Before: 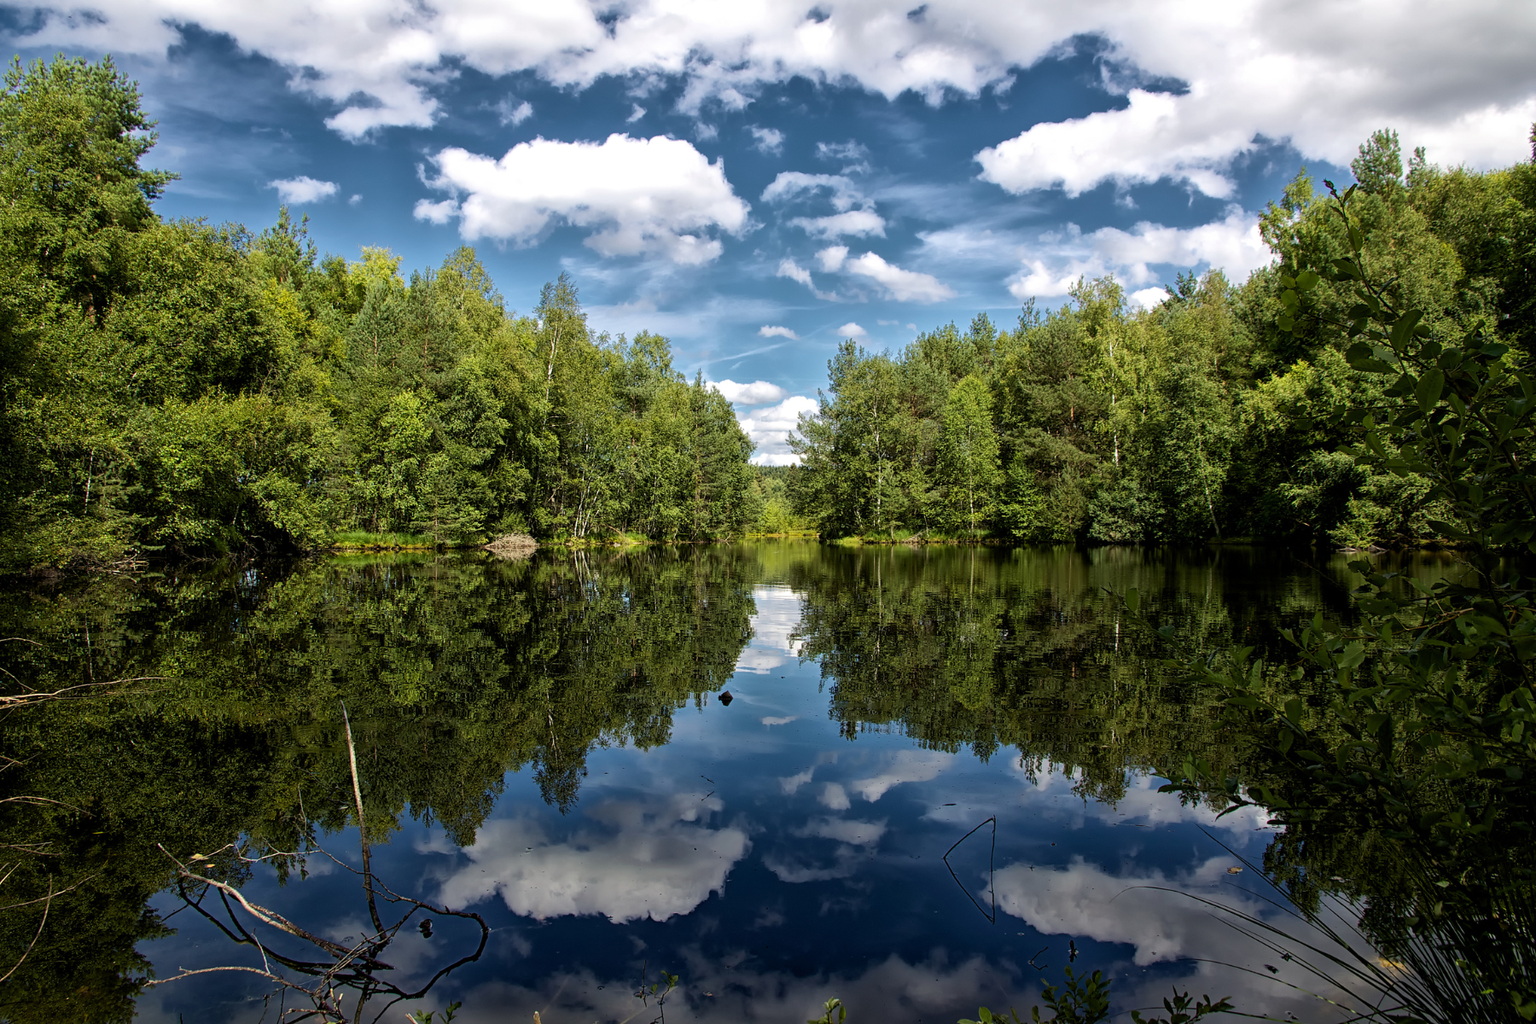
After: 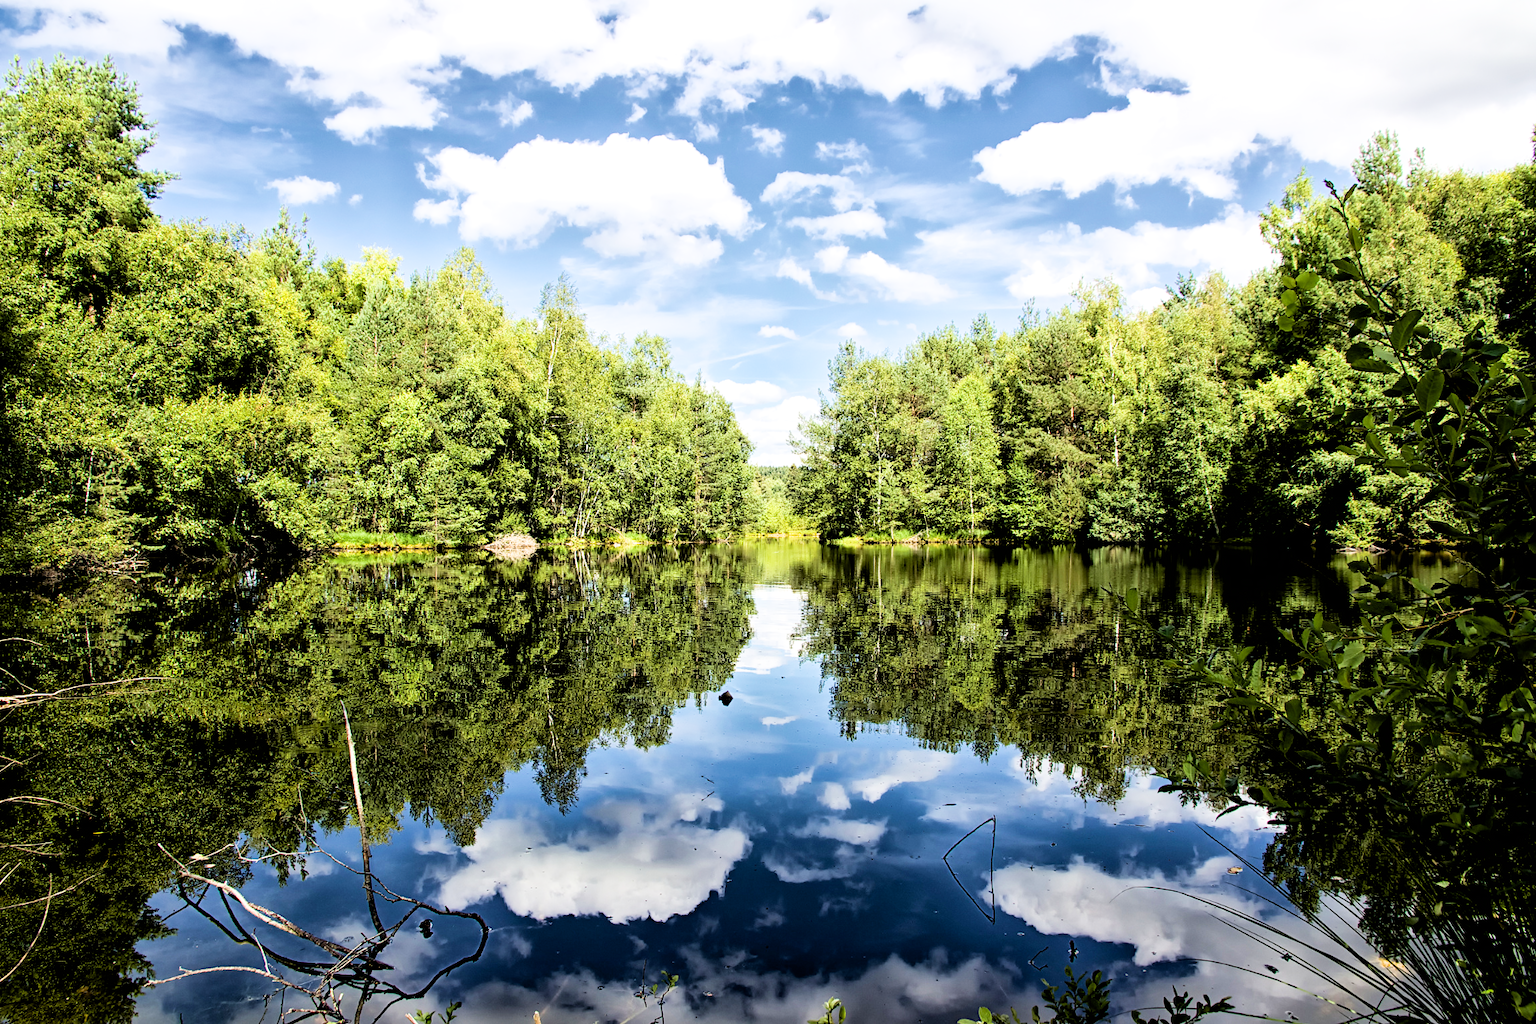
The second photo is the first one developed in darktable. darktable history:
exposure: black level correction 0.001, exposure 1.851 EV, compensate exposure bias true, compensate highlight preservation false
filmic rgb: black relative exposure -5.06 EV, white relative exposure 3.99 EV, hardness 2.91, contrast 1.296, highlights saturation mix -30.43%
